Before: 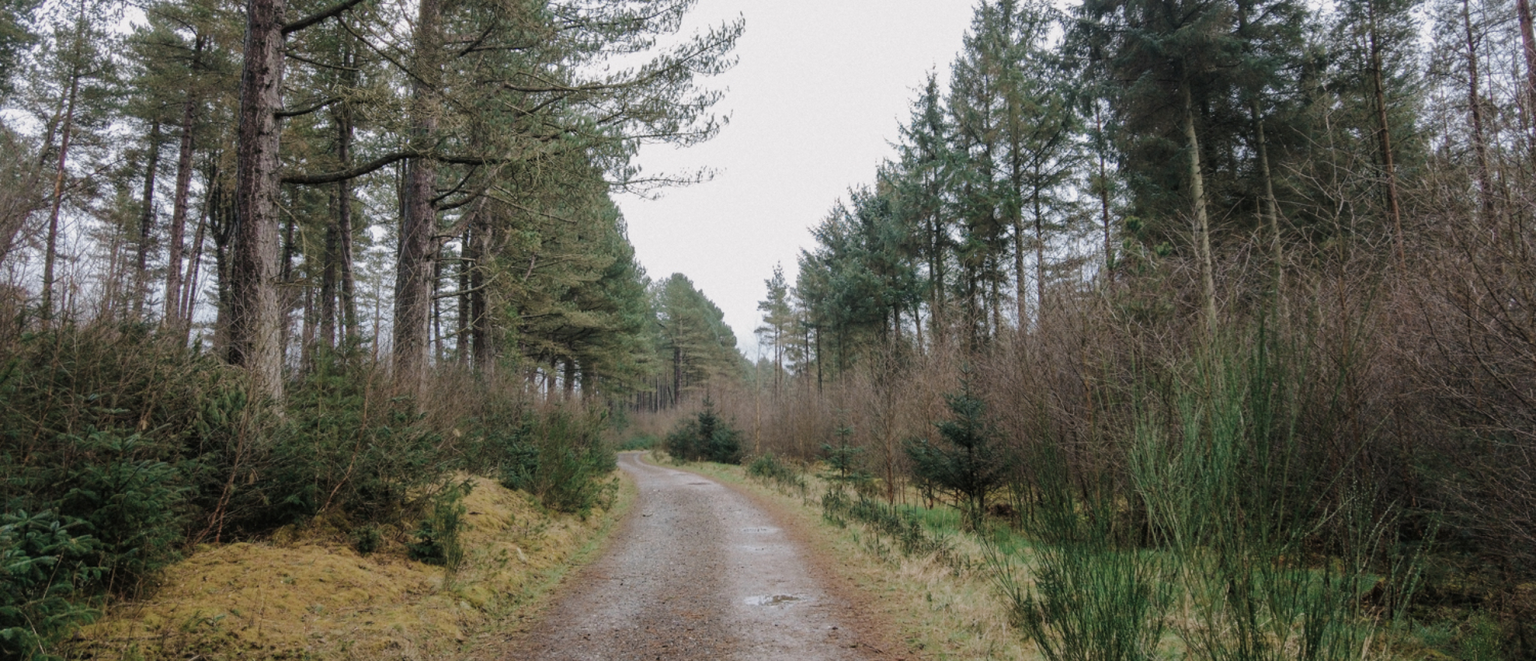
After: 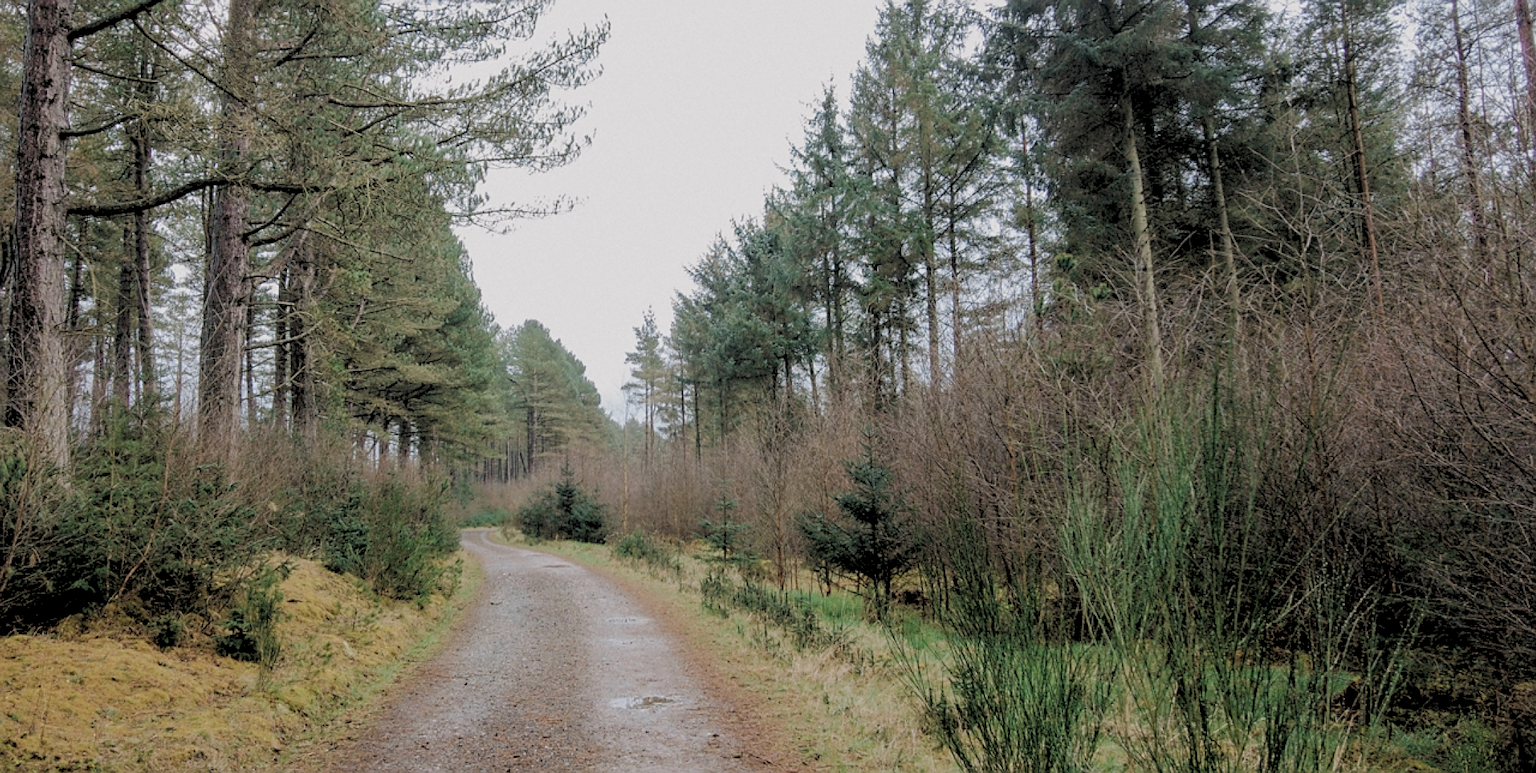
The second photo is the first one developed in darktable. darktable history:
rgb levels: preserve colors sum RGB, levels [[0.038, 0.433, 0.934], [0, 0.5, 1], [0, 0.5, 1]]
sharpen: on, module defaults
crop and rotate: left 14.584%
